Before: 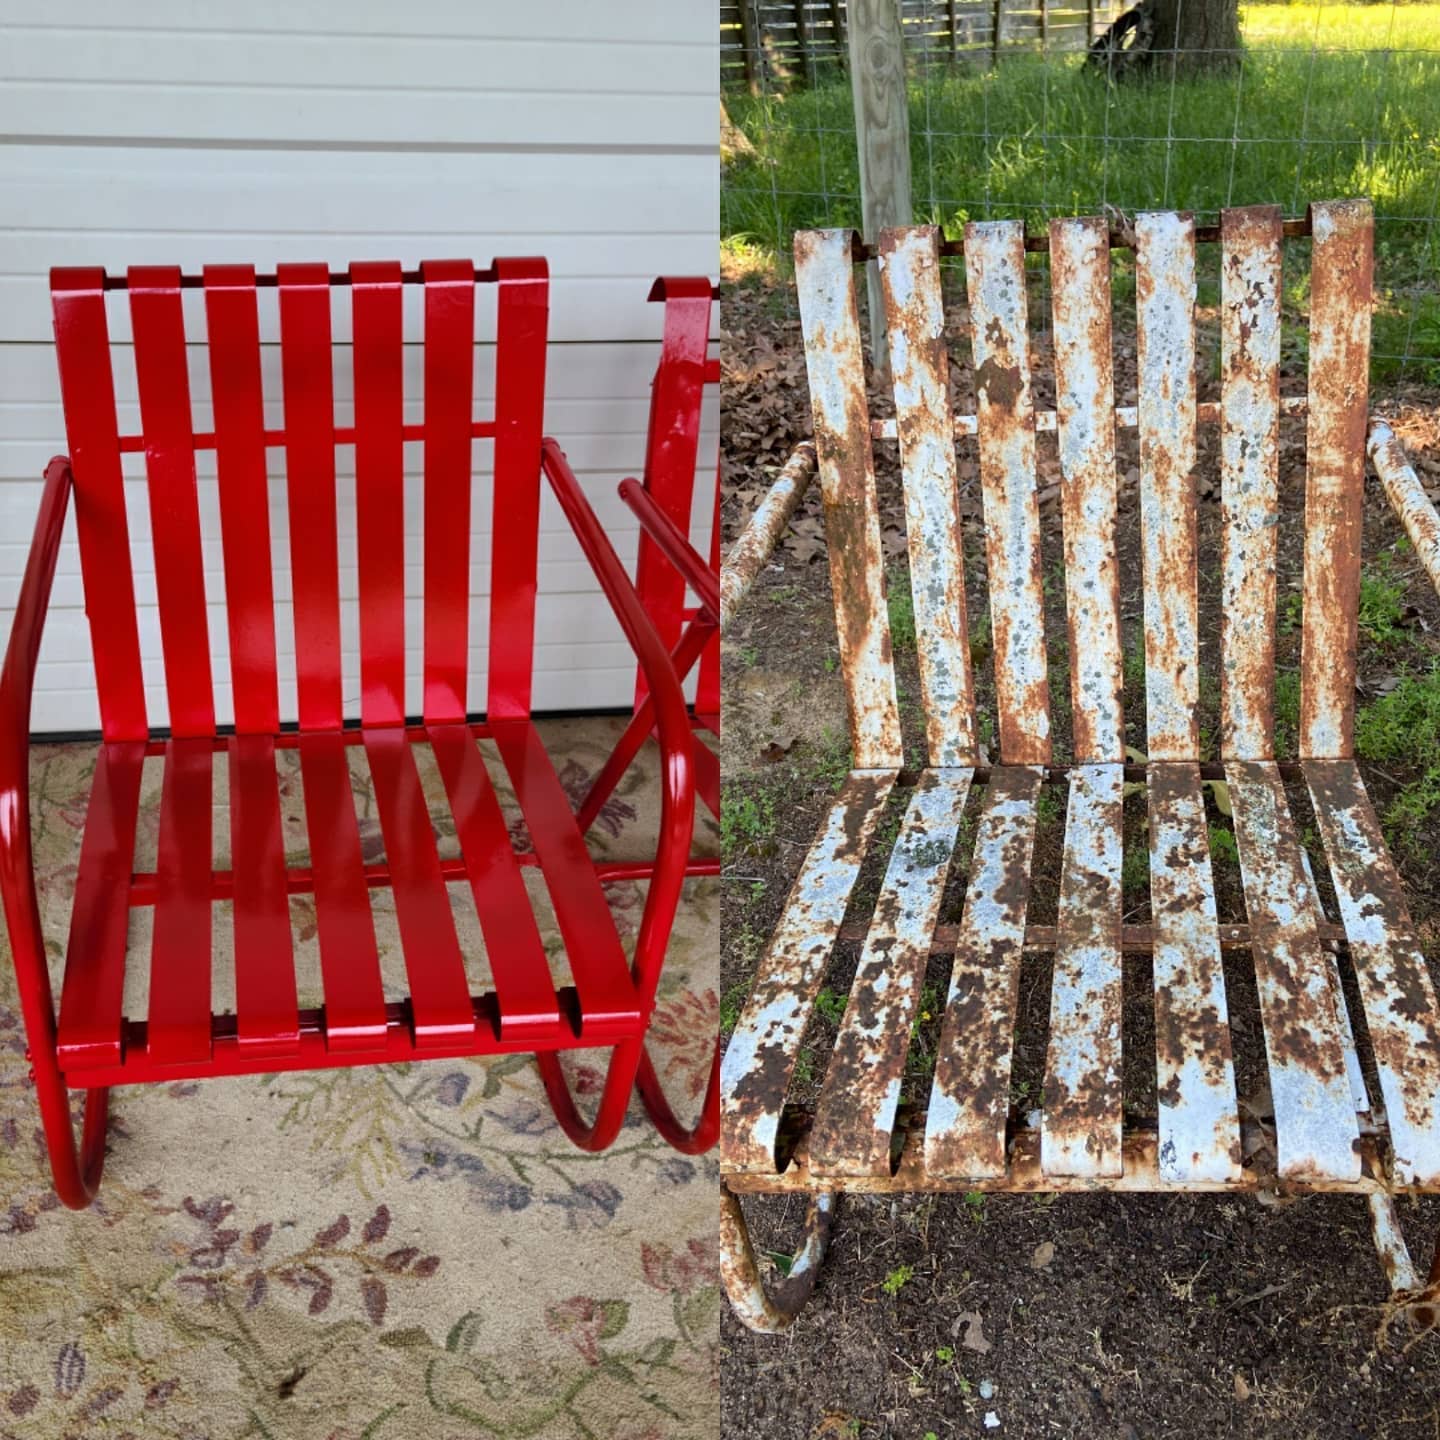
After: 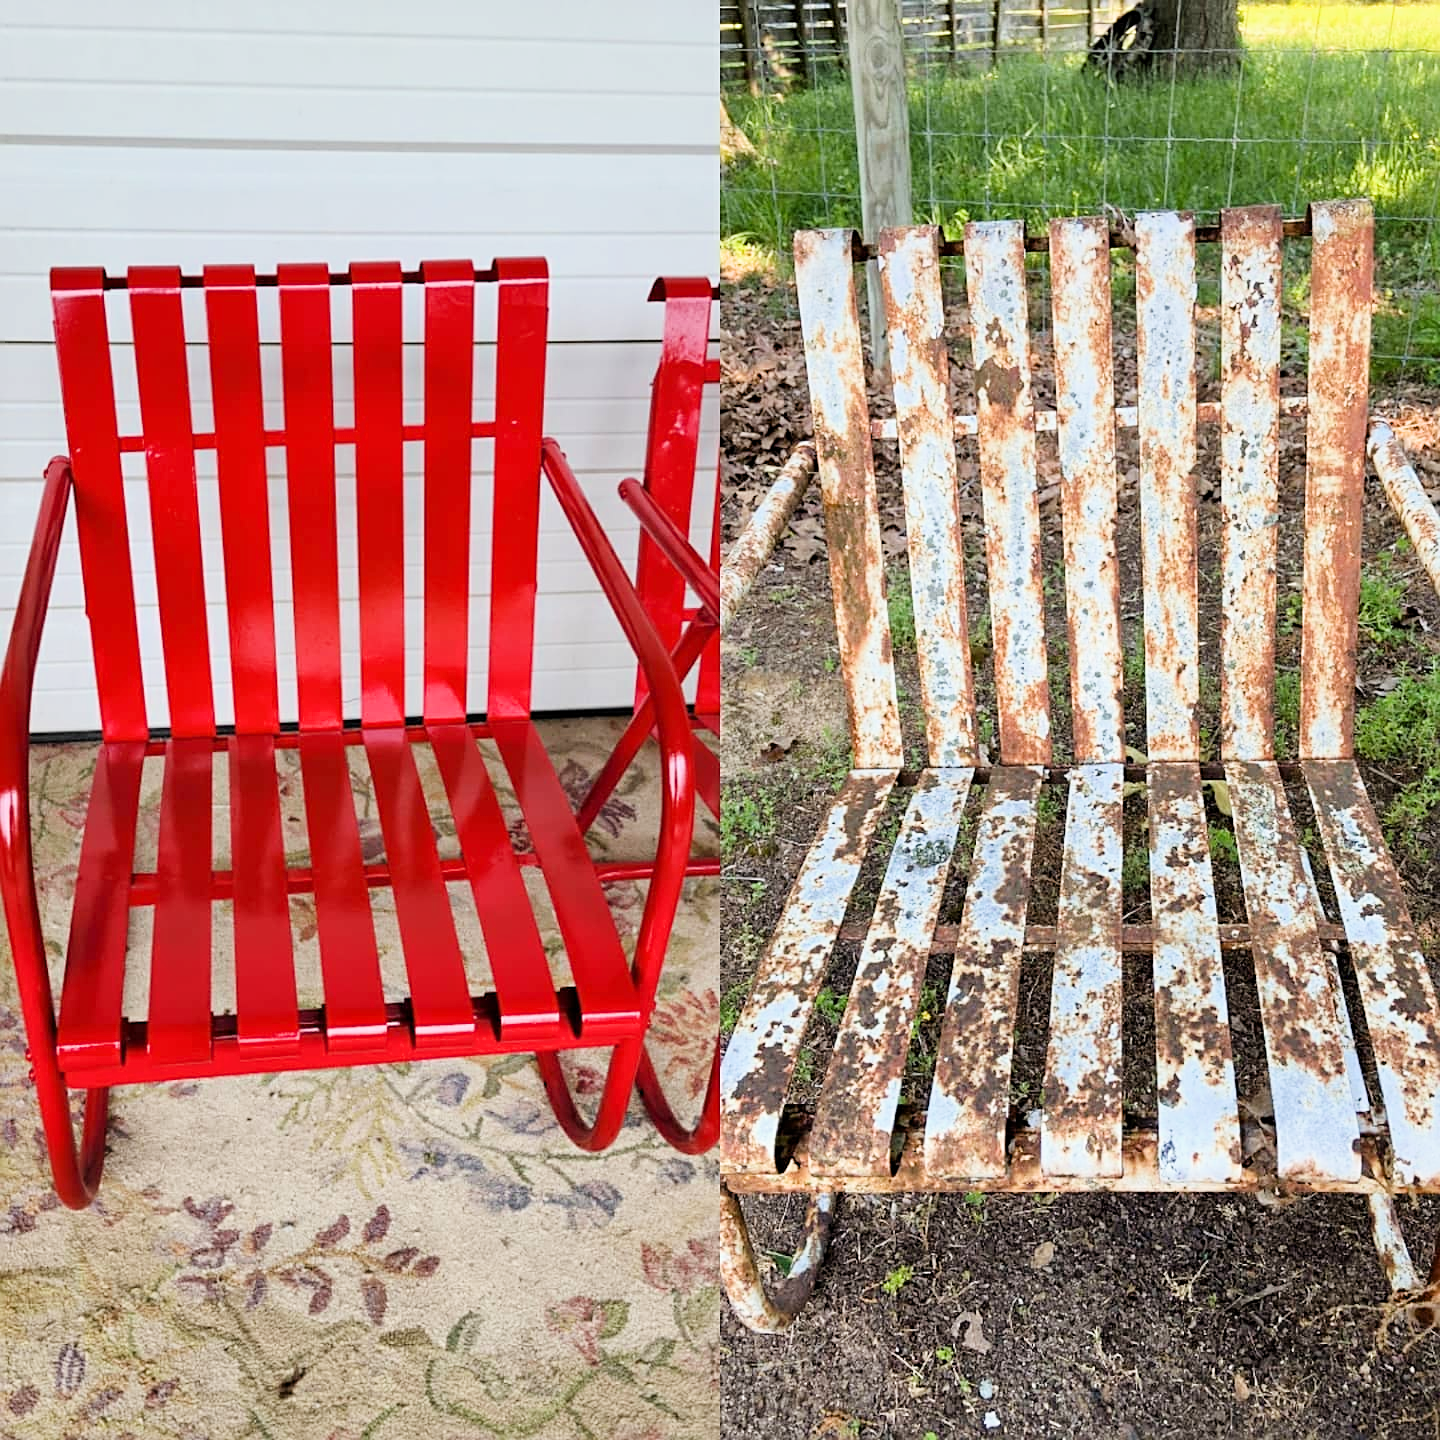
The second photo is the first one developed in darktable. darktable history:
exposure: exposure 0.999 EV, compensate highlight preservation false
sharpen: radius 1.967
filmic rgb: white relative exposure 3.9 EV, hardness 4.26
